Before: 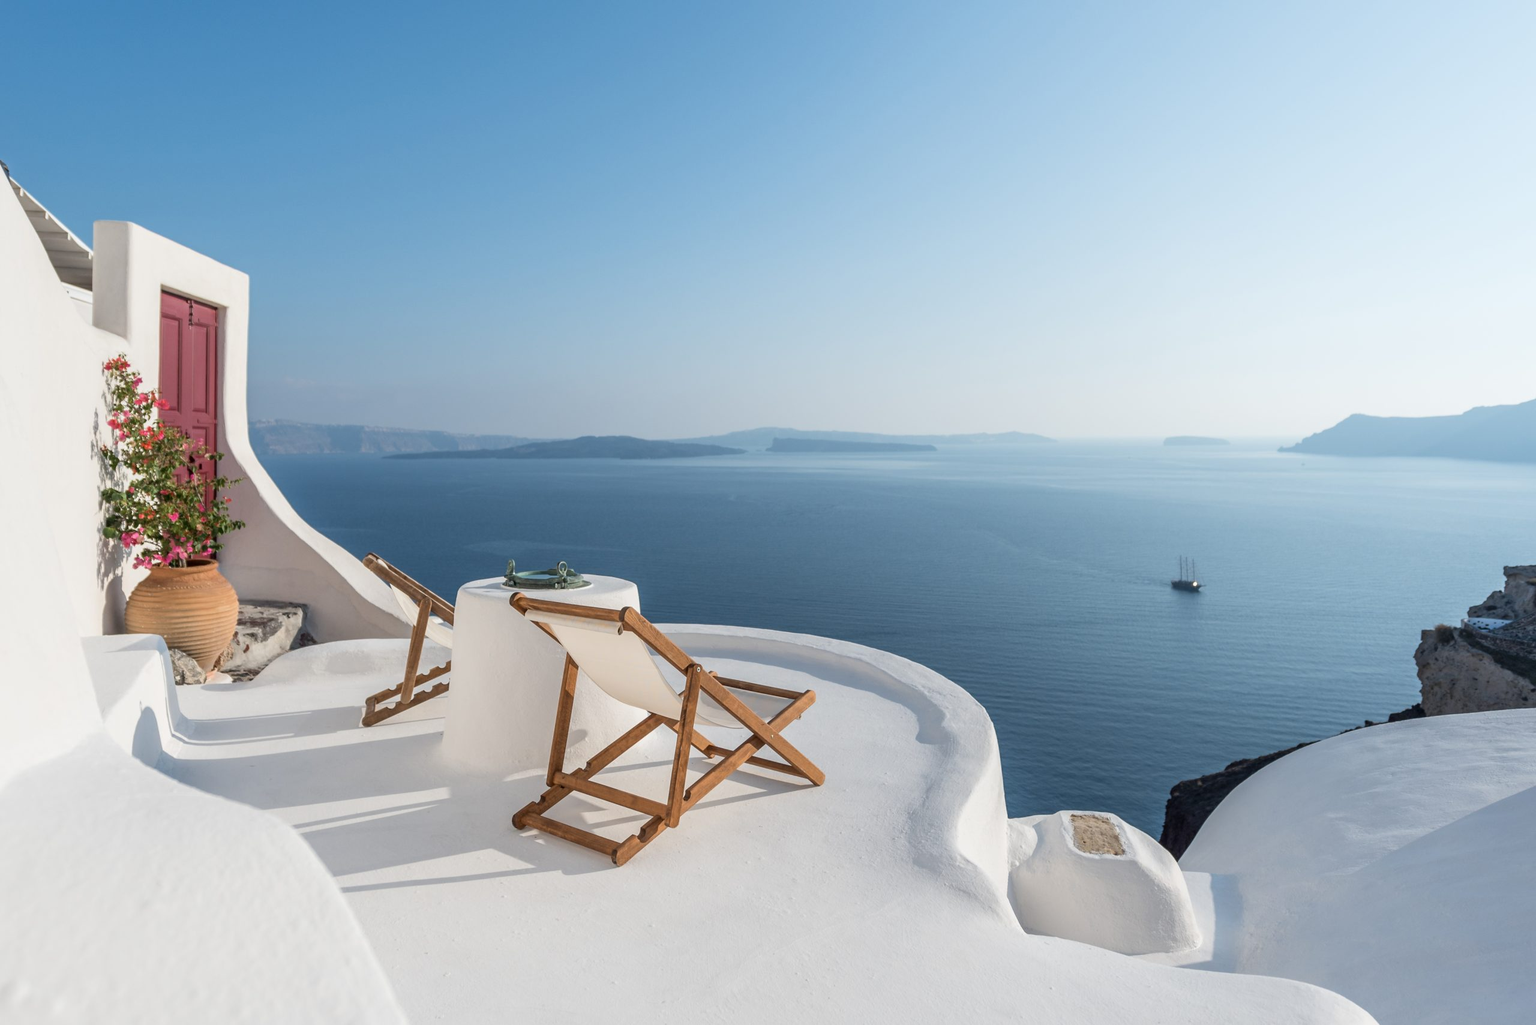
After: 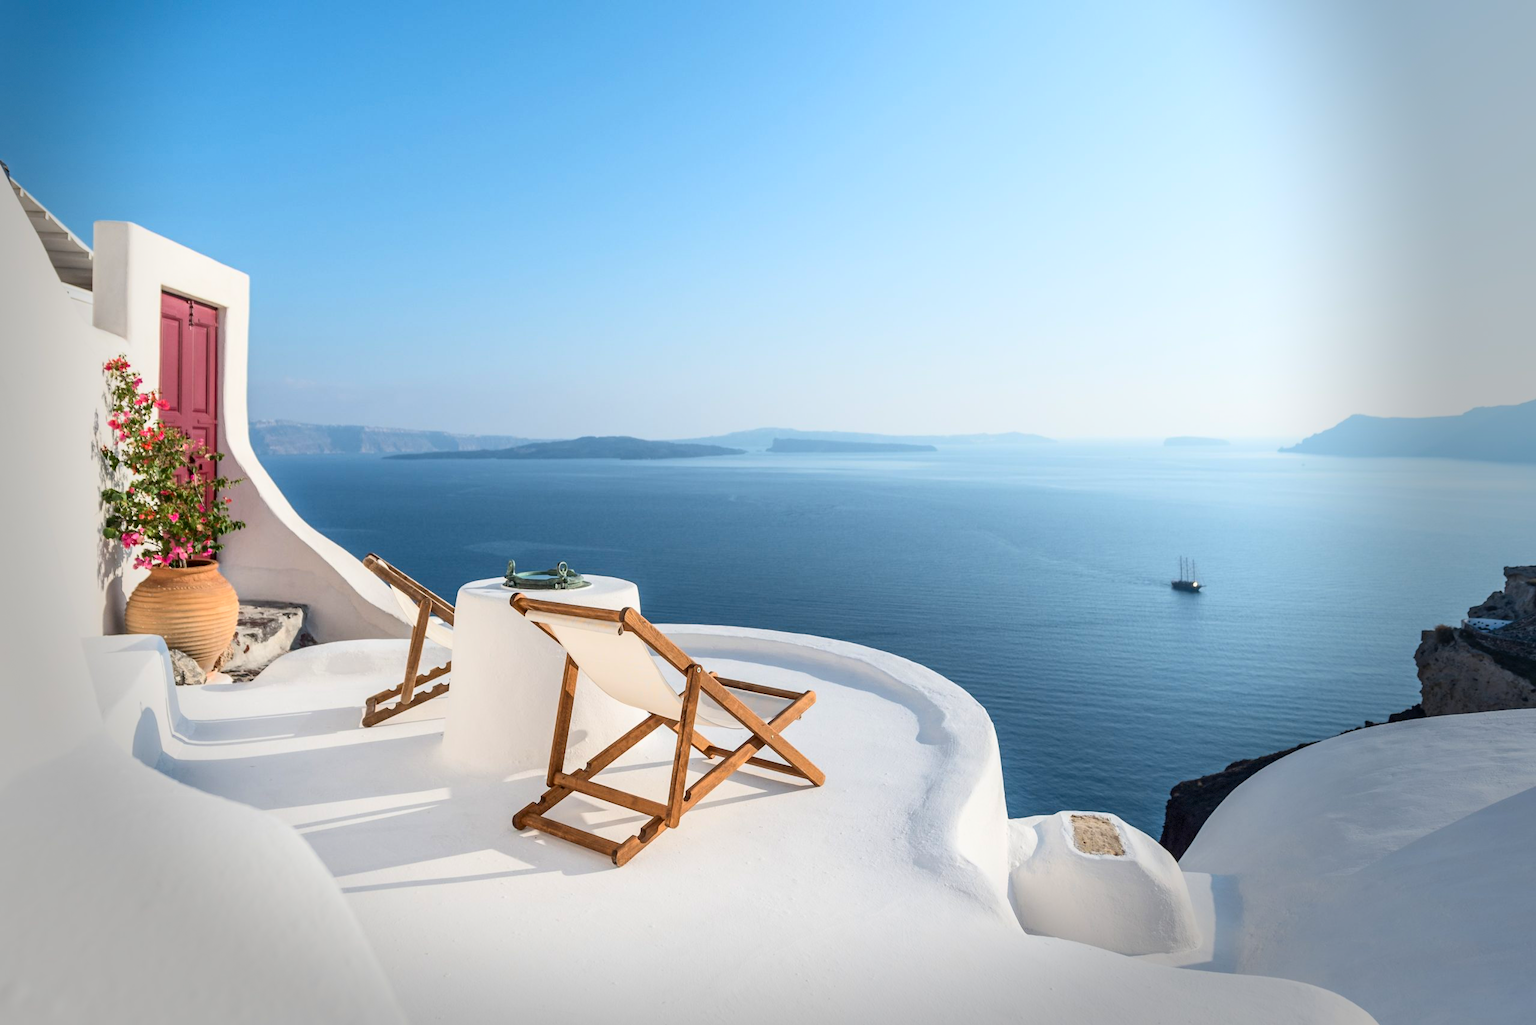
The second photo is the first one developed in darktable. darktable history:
vignetting: fall-off start 68.33%, fall-off radius 30%, saturation 0.042, center (-0.066, -0.311), width/height ratio 0.992, shape 0.85, dithering 8-bit output
contrast brightness saturation: contrast 0.23, brightness 0.1, saturation 0.29
